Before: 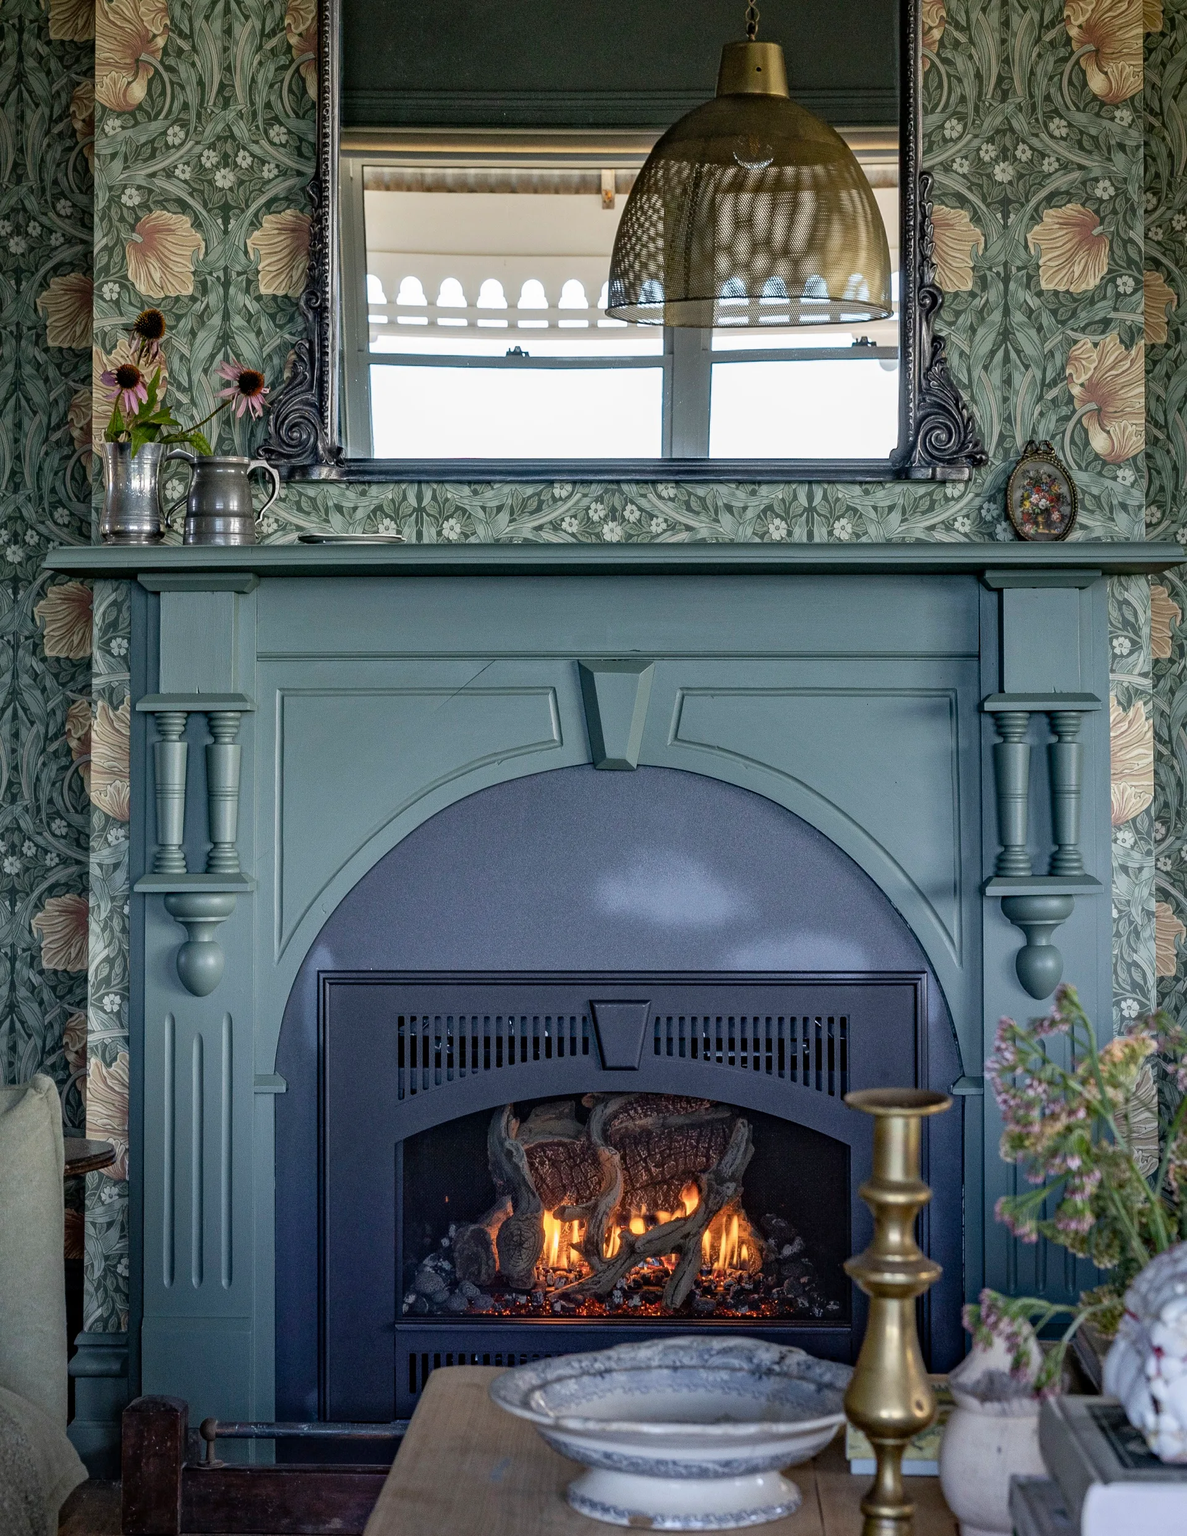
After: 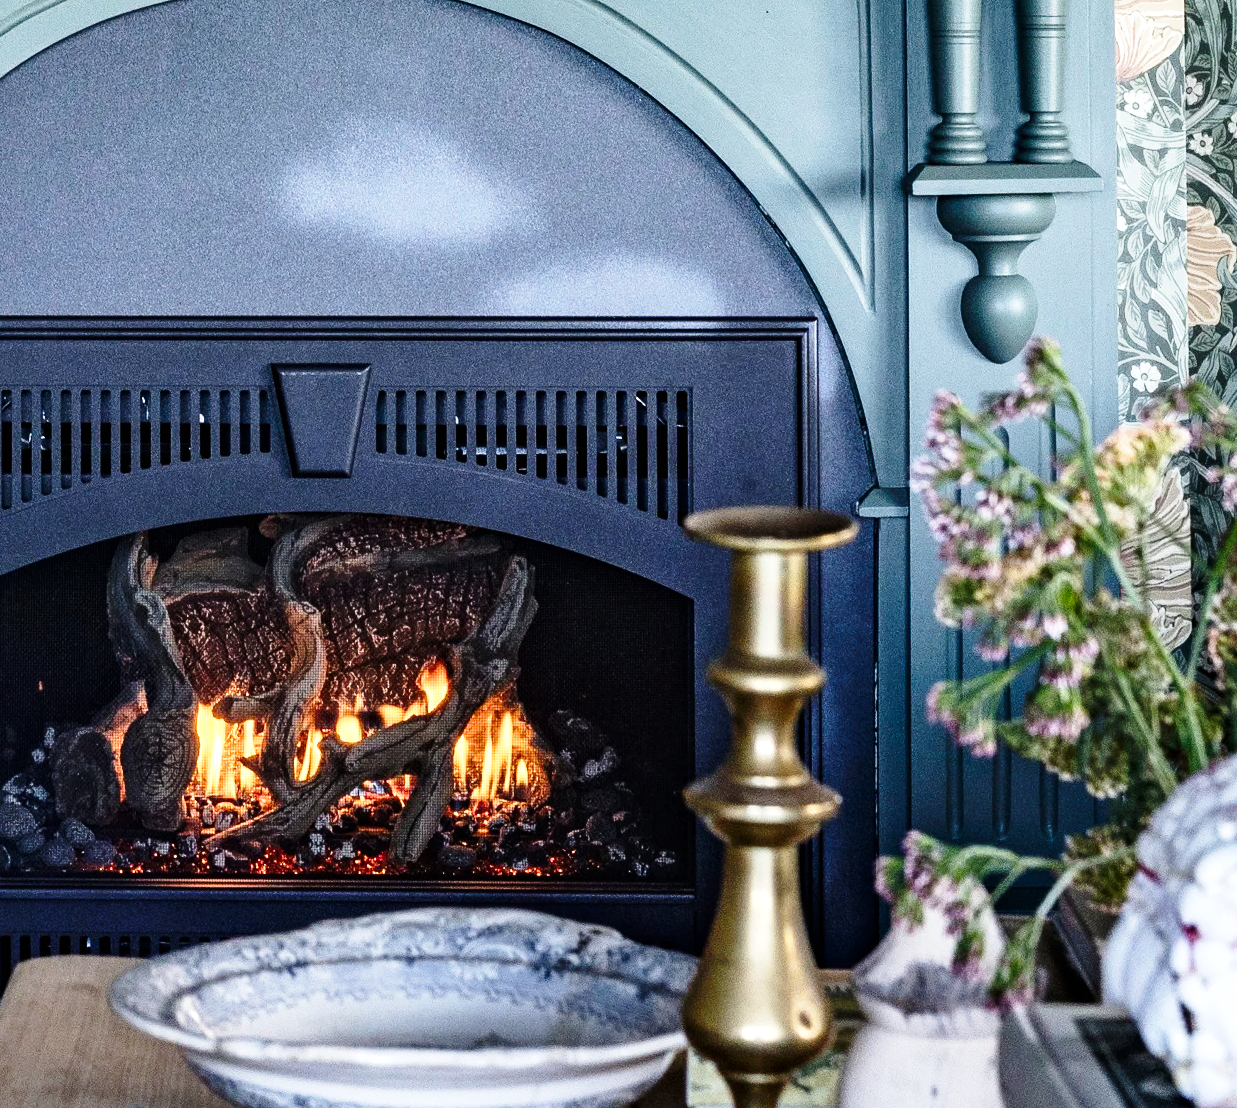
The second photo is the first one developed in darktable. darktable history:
tone equalizer: -8 EV -0.783 EV, -7 EV -0.67 EV, -6 EV -0.569 EV, -5 EV -0.403 EV, -3 EV 0.395 EV, -2 EV 0.6 EV, -1 EV 0.688 EV, +0 EV 0.725 EV, edges refinement/feathering 500, mask exposure compensation -1.57 EV, preserve details no
crop and rotate: left 35.561%, top 50.486%, bottom 4.912%
base curve: curves: ch0 [(0, 0) (0.028, 0.03) (0.121, 0.232) (0.46, 0.748) (0.859, 0.968) (1, 1)], preserve colors none
